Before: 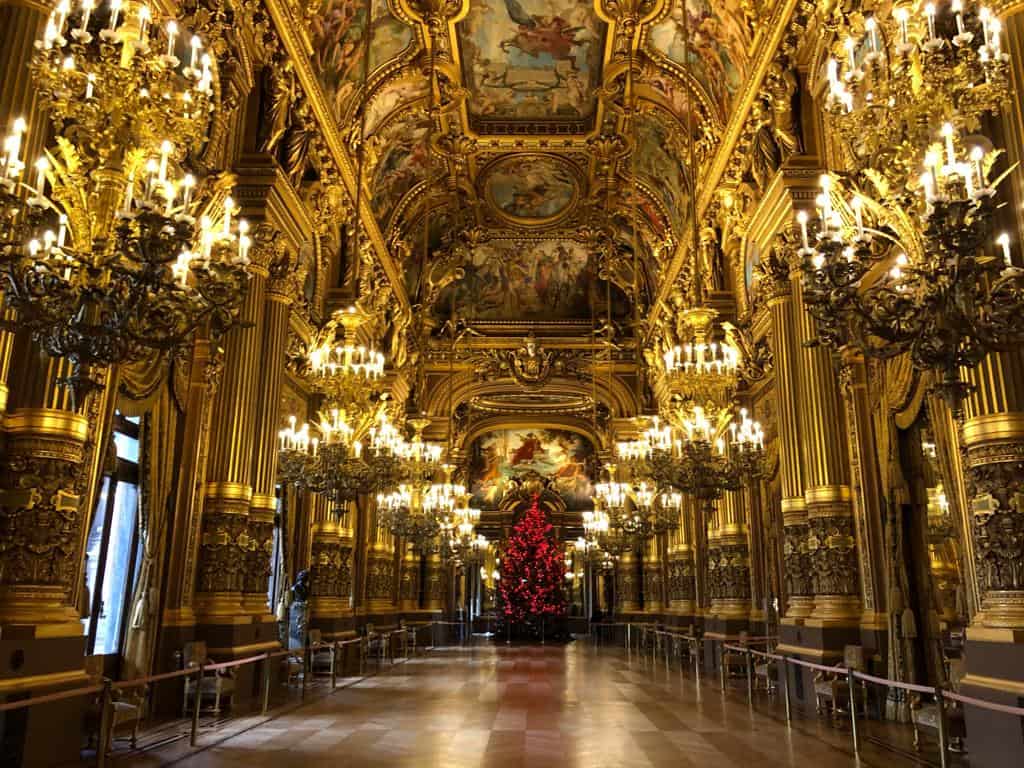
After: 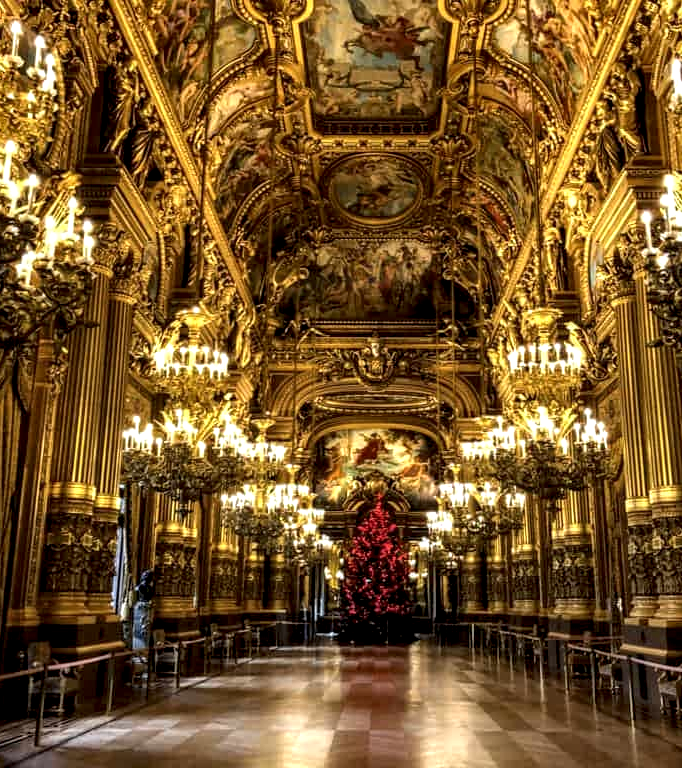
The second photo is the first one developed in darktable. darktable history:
crop and rotate: left 15.26%, right 18.045%
local contrast: highlights 22%, shadows 69%, detail 170%
